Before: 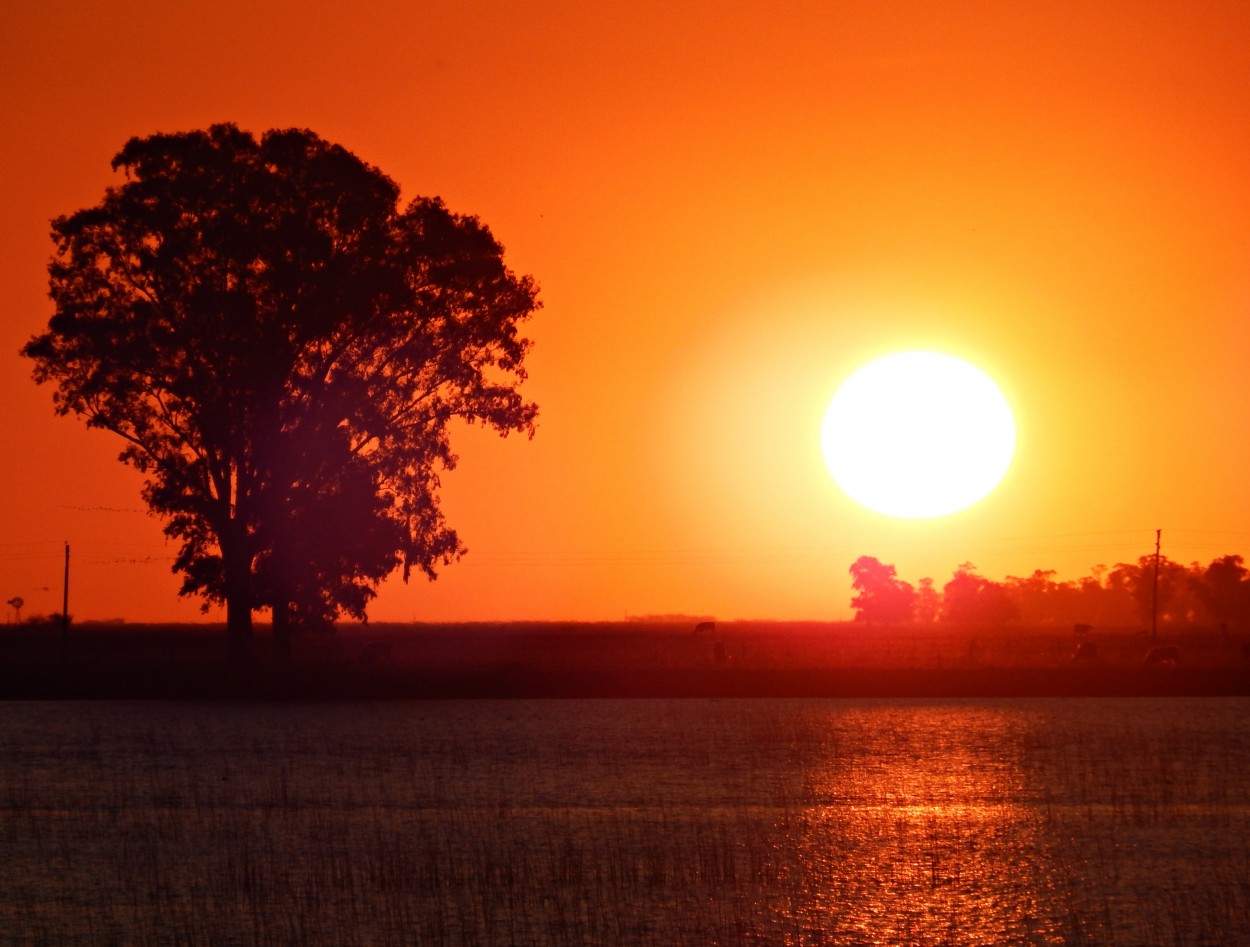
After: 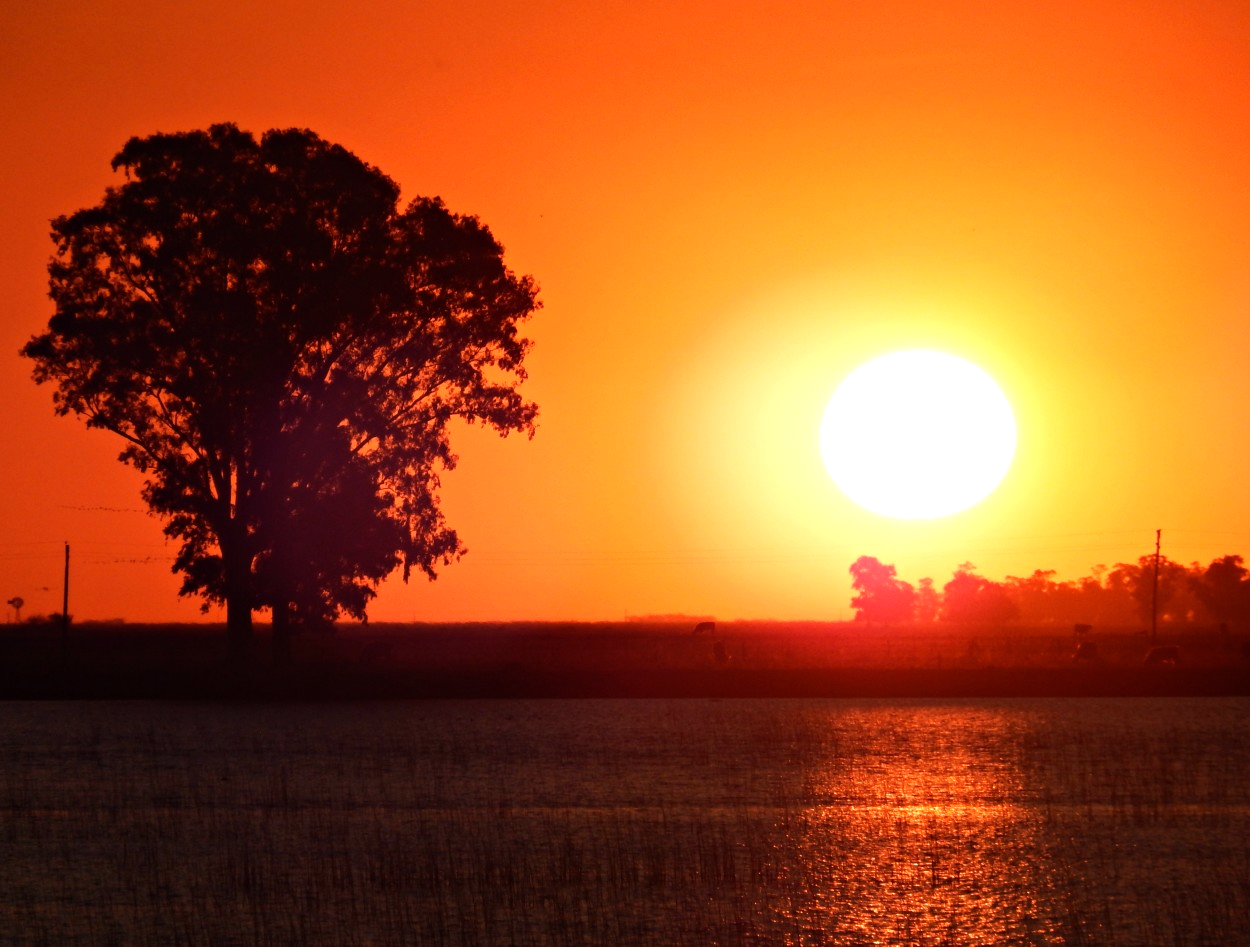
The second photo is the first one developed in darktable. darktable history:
tone equalizer: -8 EV -0.418 EV, -7 EV -0.412 EV, -6 EV -0.365 EV, -5 EV -0.188 EV, -3 EV 0.251 EV, -2 EV 0.352 EV, -1 EV 0.405 EV, +0 EV 0.42 EV, edges refinement/feathering 500, mask exposure compensation -1.57 EV, preserve details no
